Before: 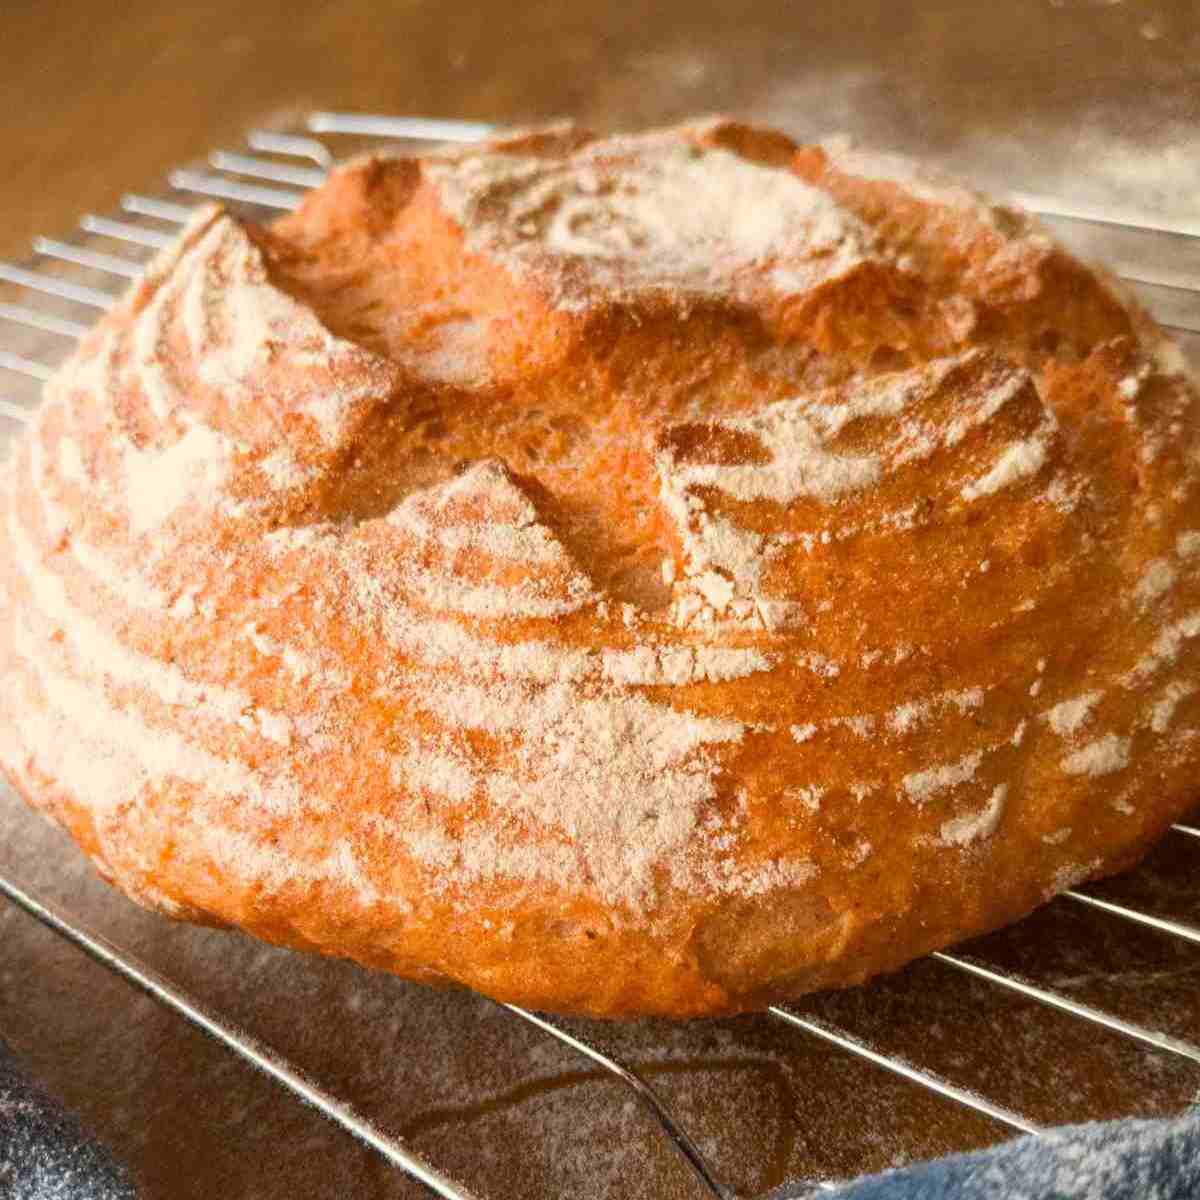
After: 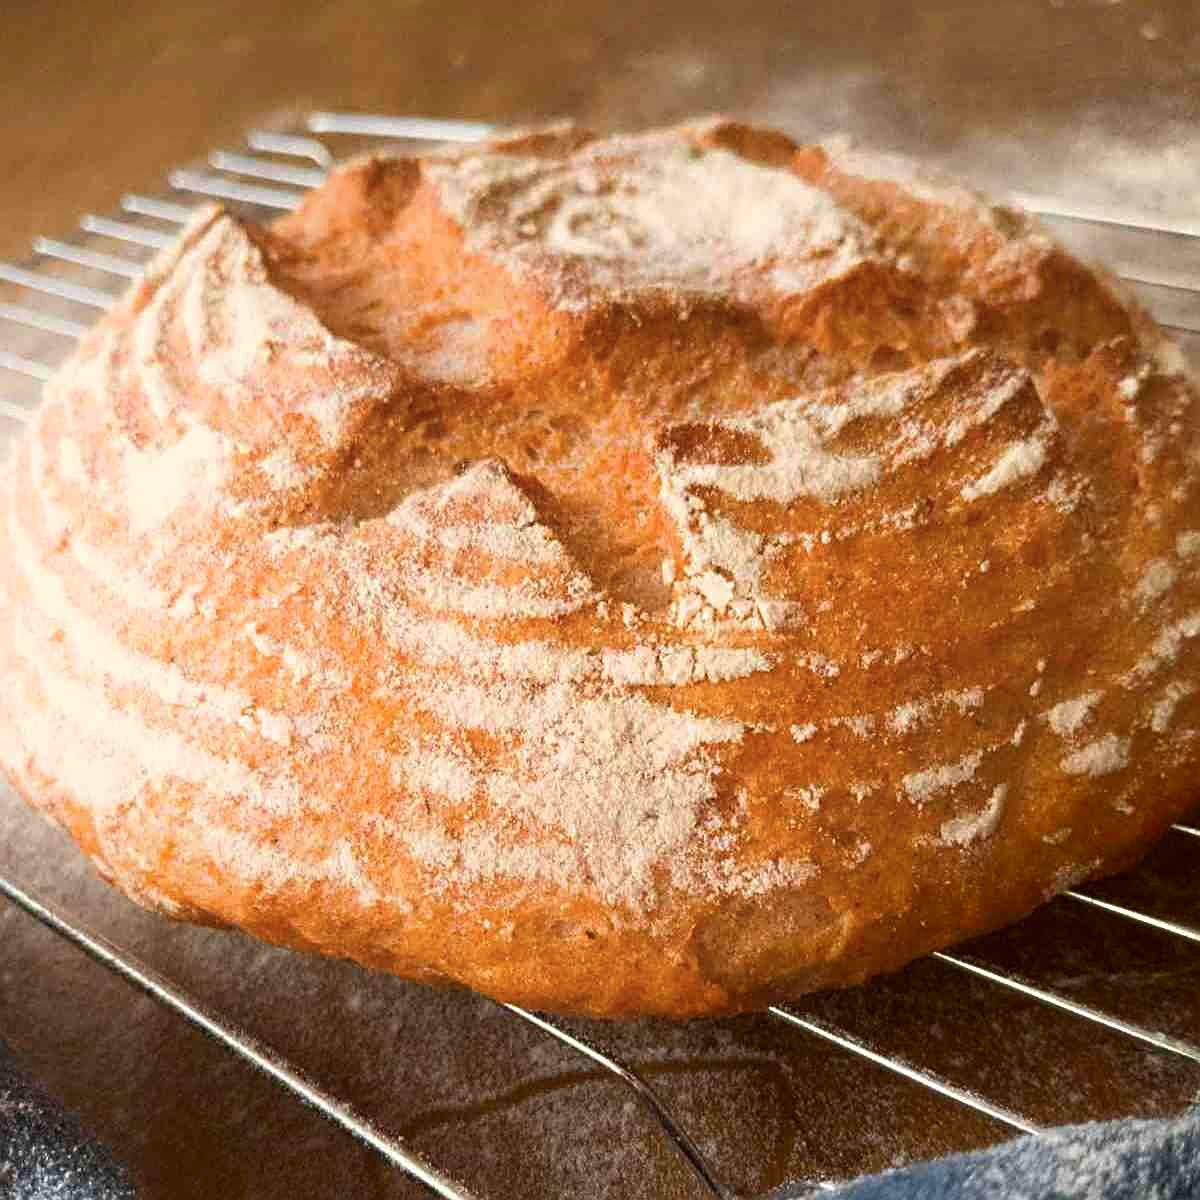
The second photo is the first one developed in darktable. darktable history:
shadows and highlights: shadows -70, highlights 35, soften with gaussian
sharpen: on, module defaults
contrast brightness saturation: saturation -0.1
